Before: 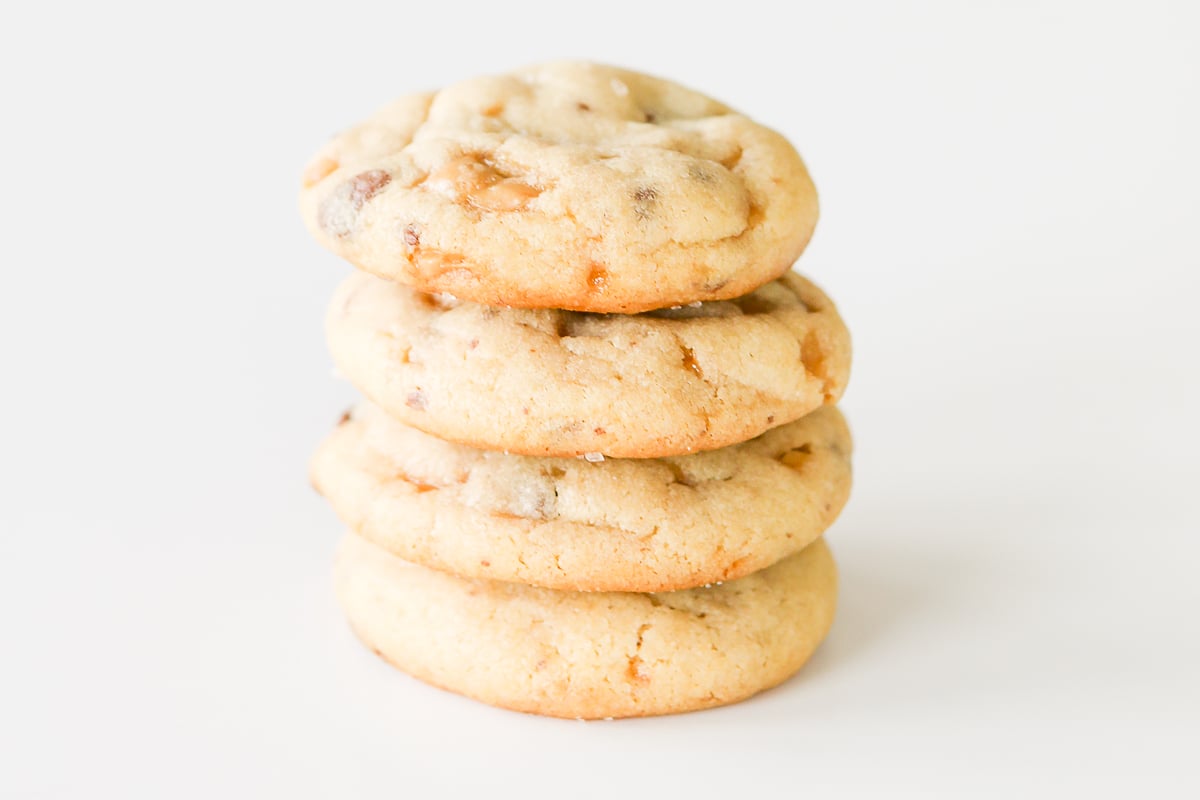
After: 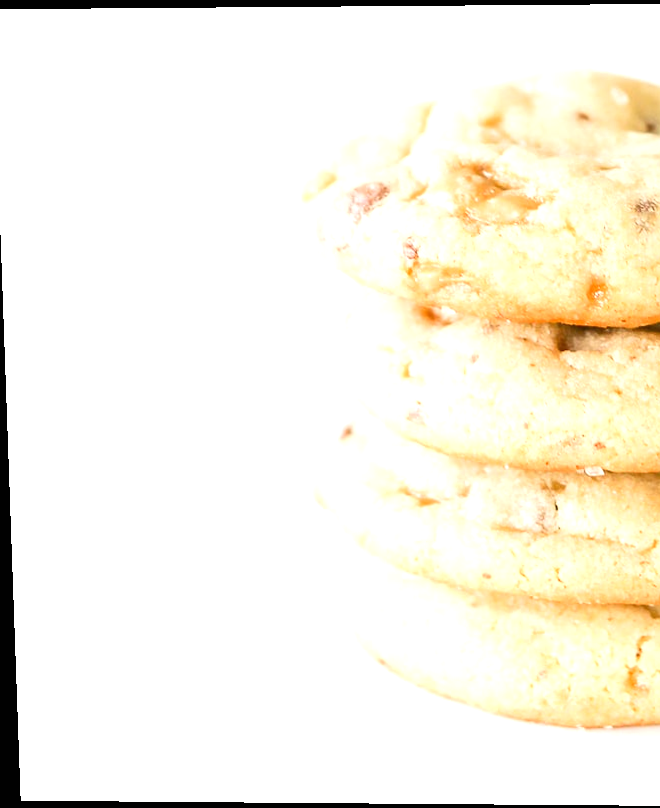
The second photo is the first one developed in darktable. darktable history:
exposure: black level correction 0, exposure 0.5 EV, compensate exposure bias true, compensate highlight preservation false
rotate and perspective: lens shift (vertical) 0.048, lens shift (horizontal) -0.024, automatic cropping off
crop: left 0.587%, right 45.588%, bottom 0.086%
